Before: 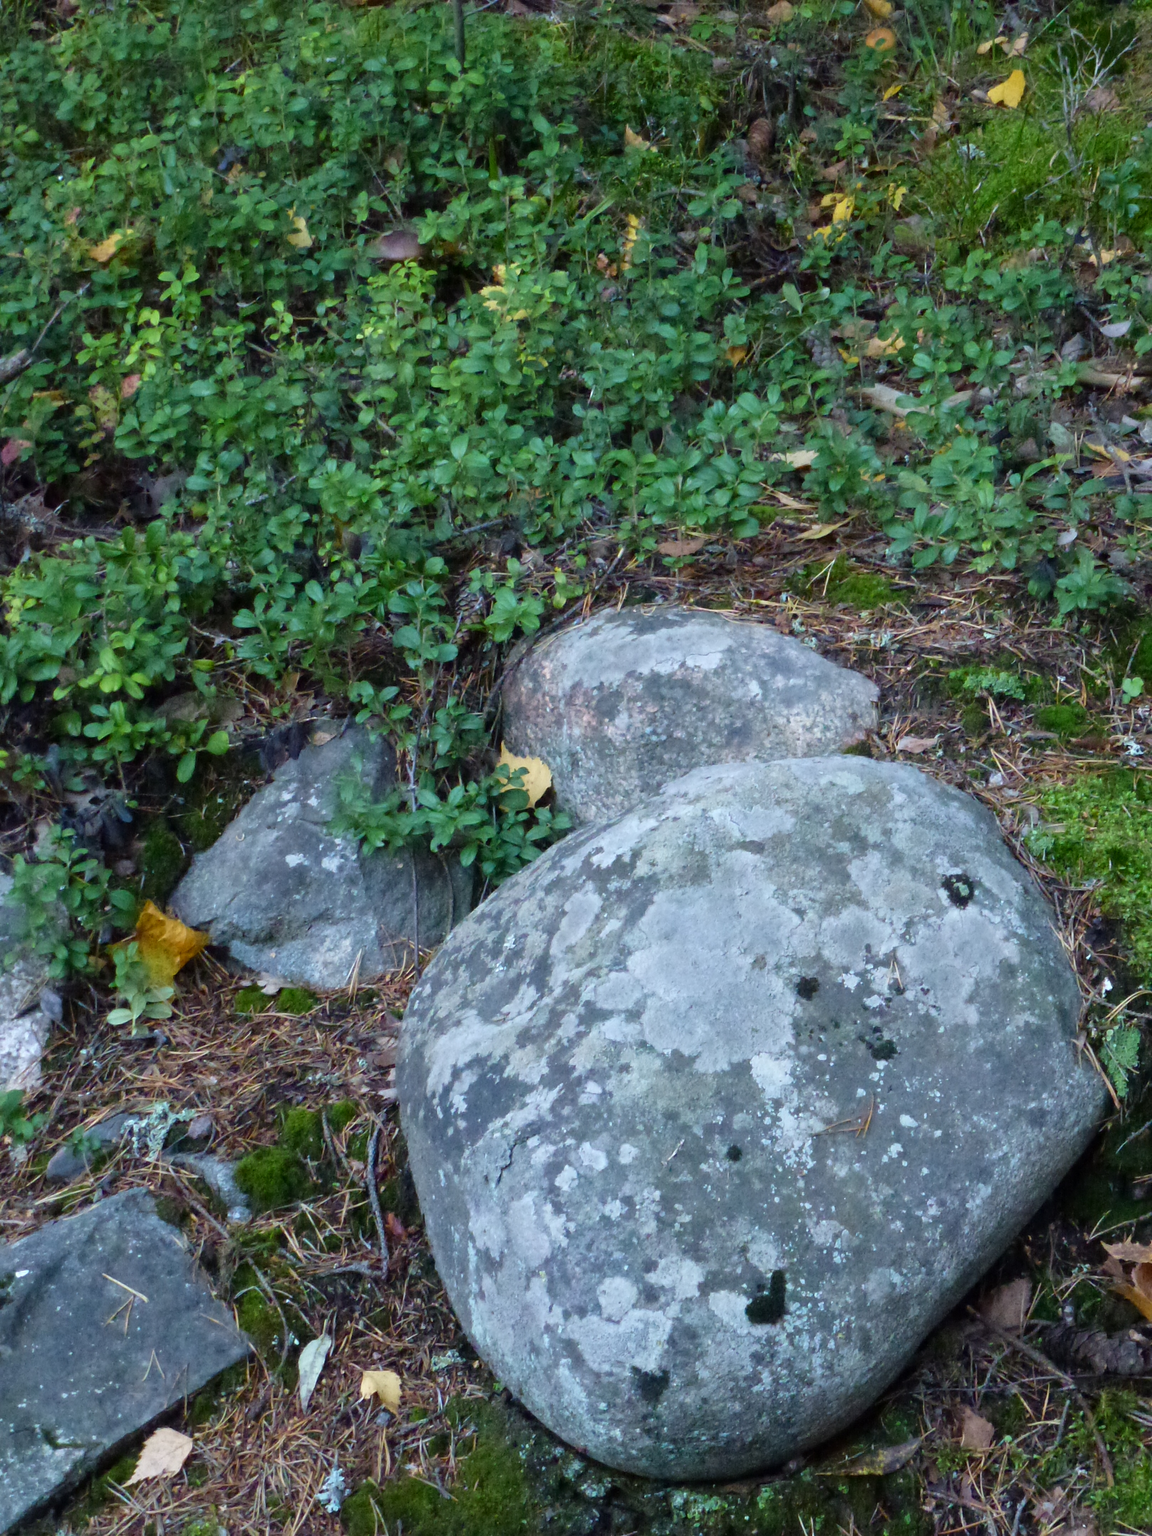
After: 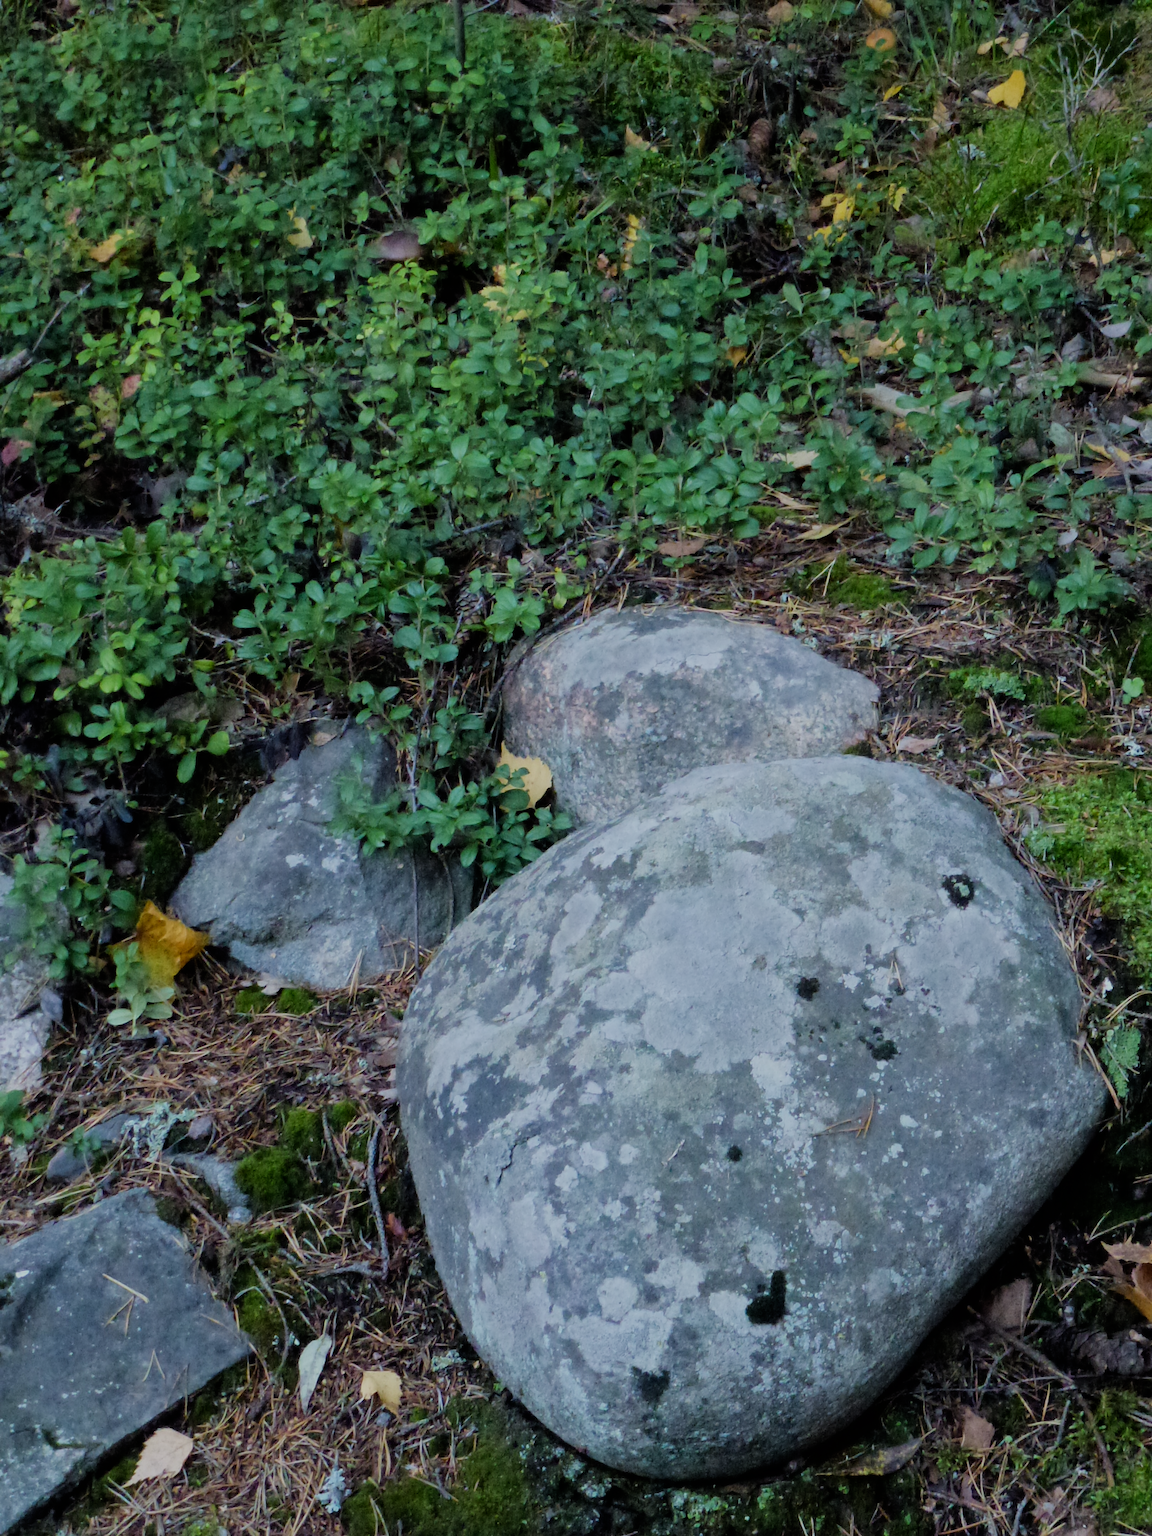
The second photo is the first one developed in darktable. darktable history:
exposure: exposure -0.212 EV, compensate highlight preservation false
filmic rgb: black relative exposure -7.2 EV, white relative exposure 5.38 EV, threshold 2.94 EV, hardness 3.02, enable highlight reconstruction true
